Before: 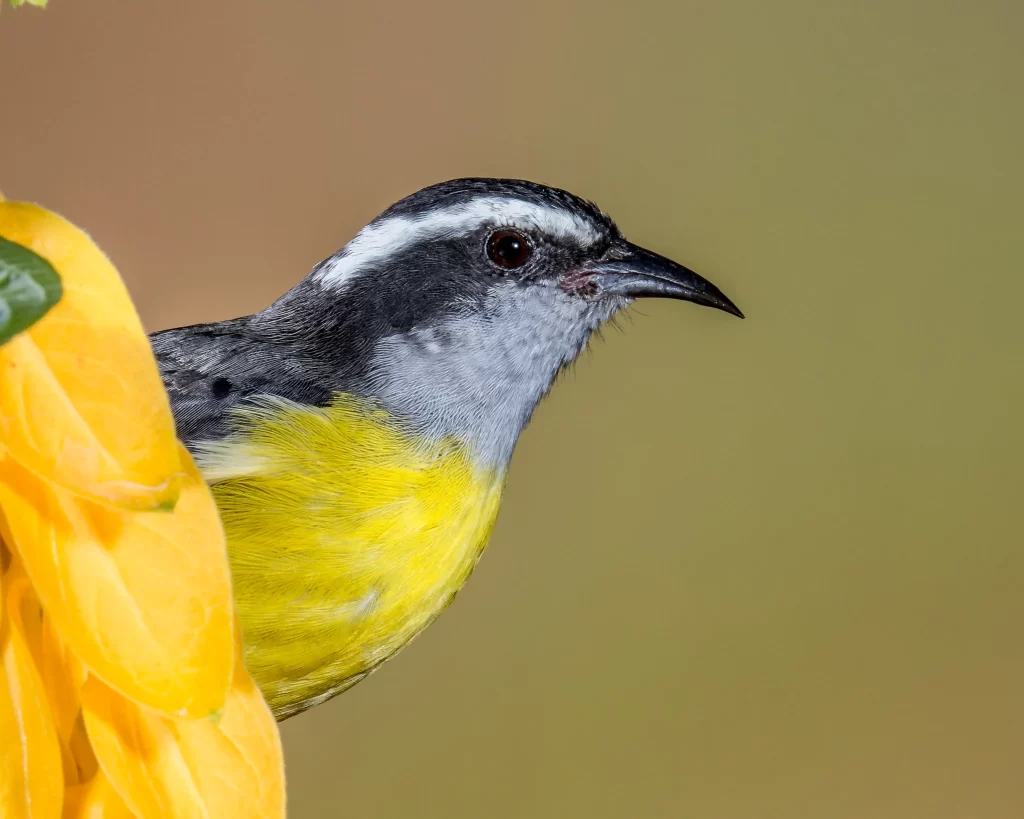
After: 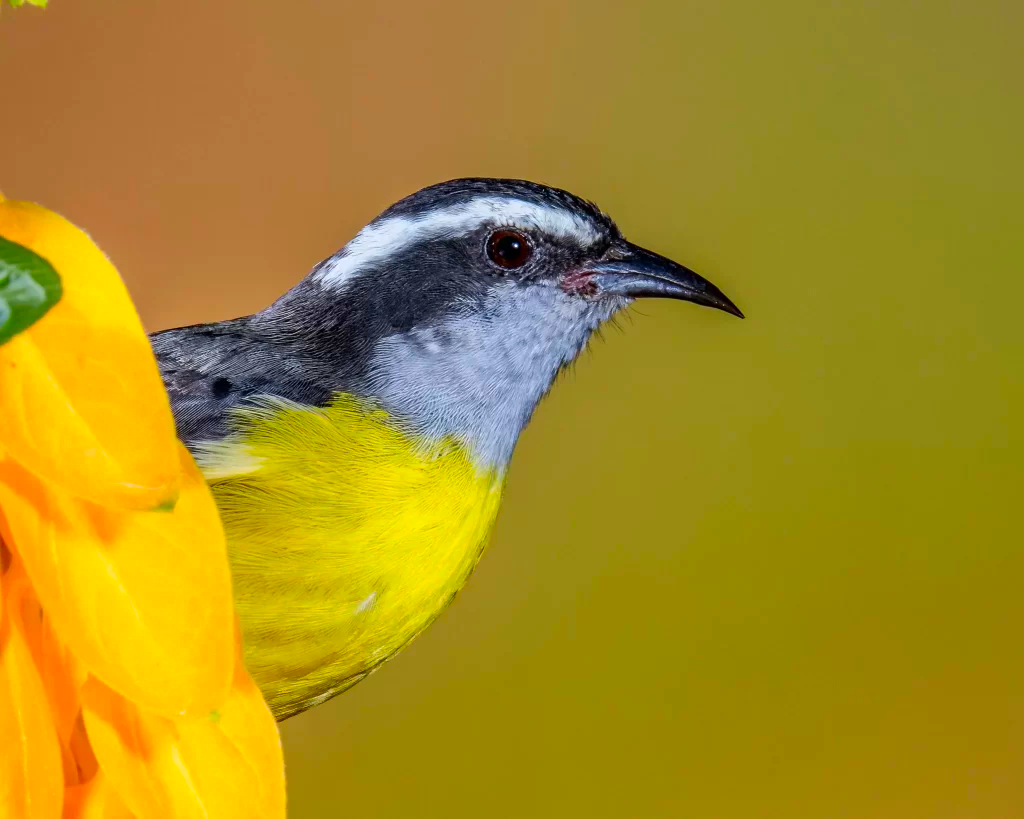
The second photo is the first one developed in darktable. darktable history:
color correction: highlights b* 0.027, saturation 1.81
